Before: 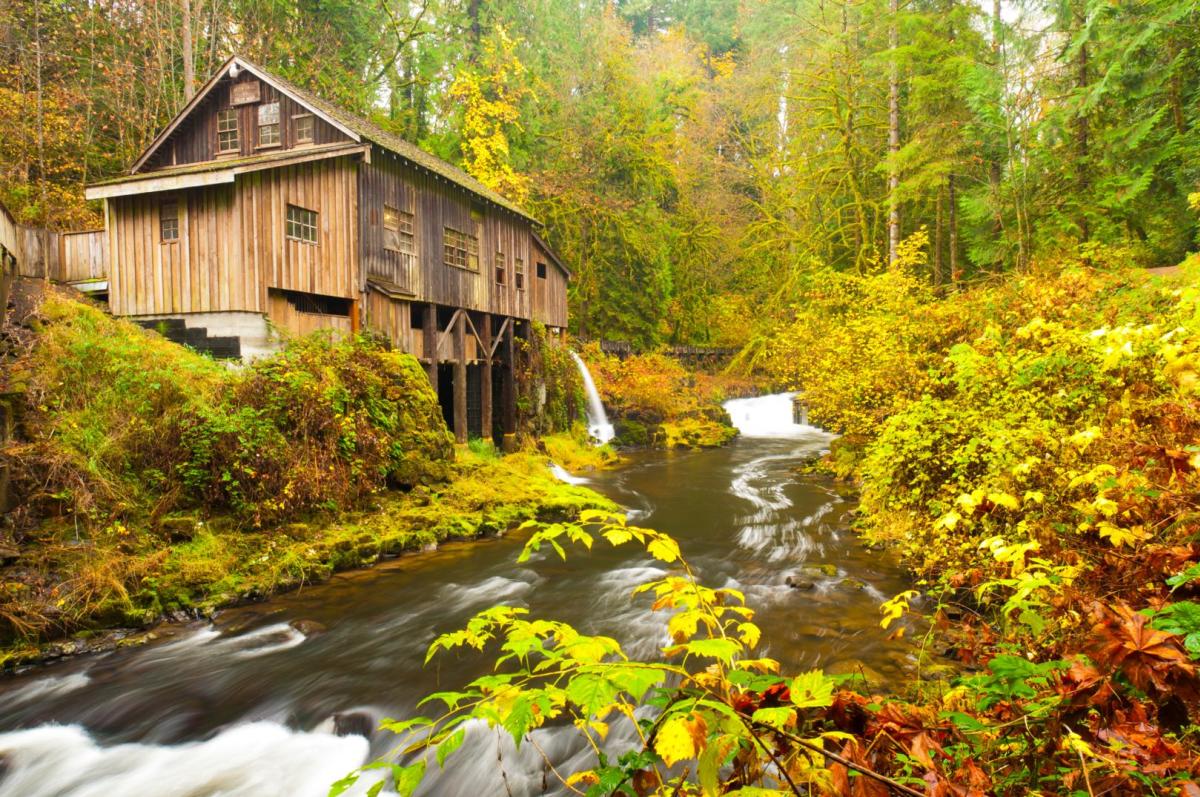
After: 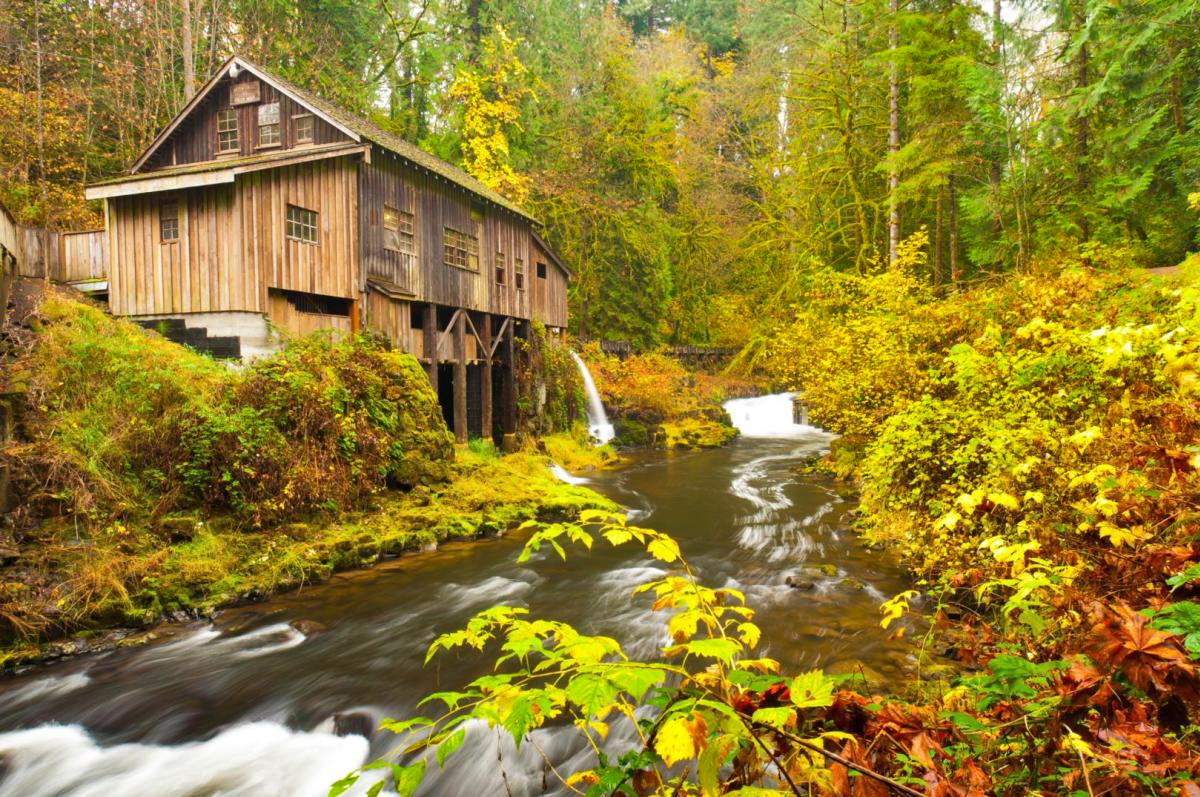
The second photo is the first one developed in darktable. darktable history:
shadows and highlights: white point adjustment 0.156, highlights -70.77, soften with gaussian
